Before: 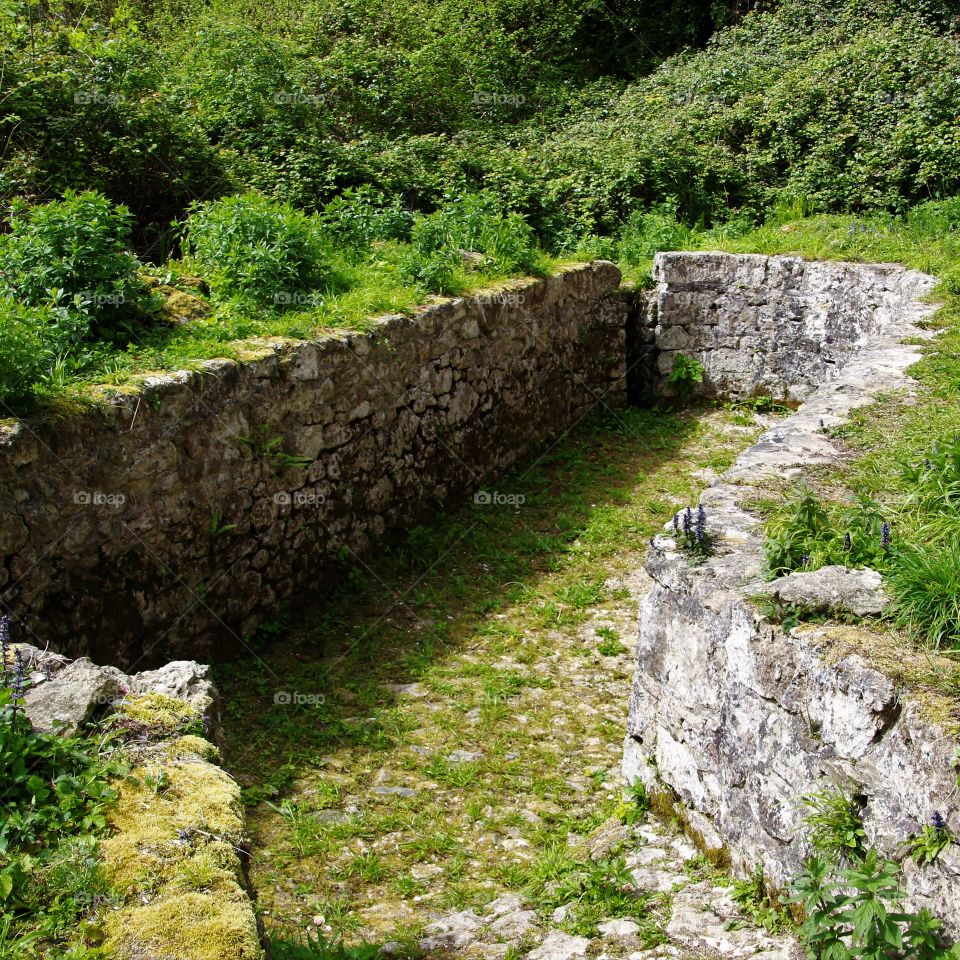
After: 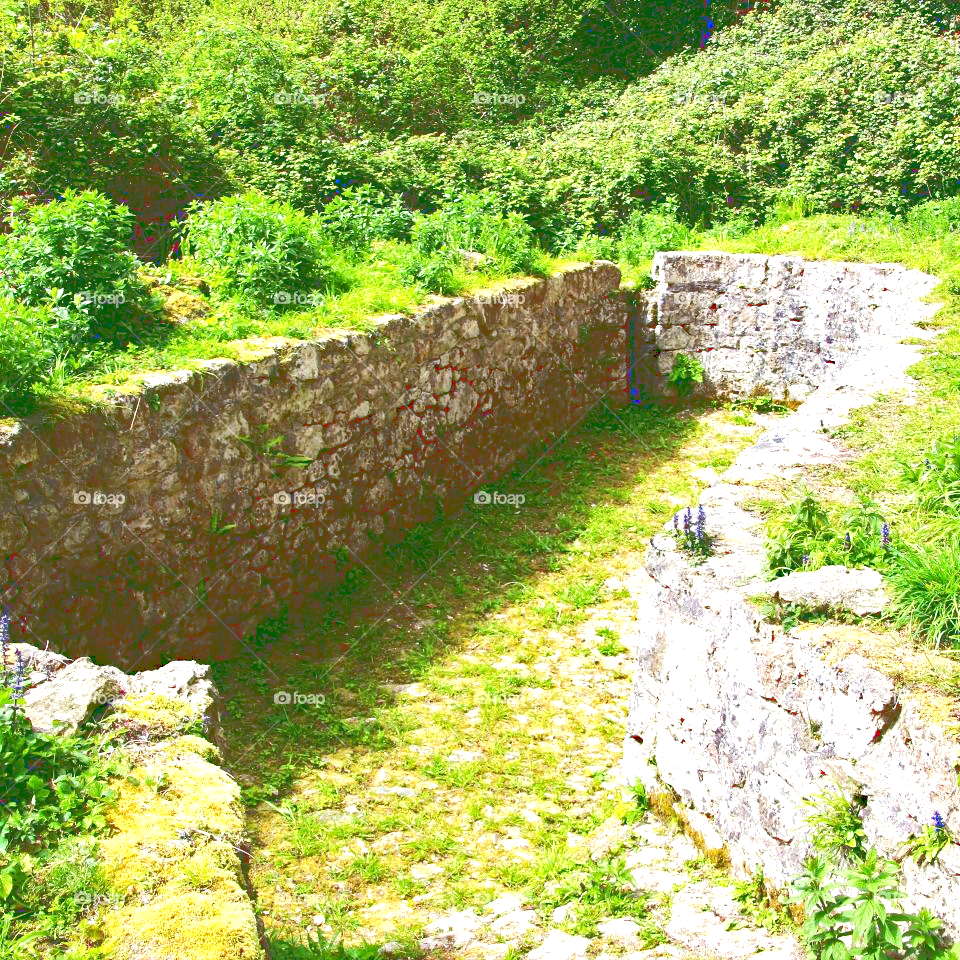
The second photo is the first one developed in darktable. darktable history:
tone curve: curves: ch0 [(0, 0) (0.003, 0.301) (0.011, 0.302) (0.025, 0.307) (0.044, 0.313) (0.069, 0.316) (0.1, 0.322) (0.136, 0.325) (0.177, 0.341) (0.224, 0.358) (0.277, 0.386) (0.335, 0.429) (0.399, 0.486) (0.468, 0.556) (0.543, 0.644) (0.623, 0.728) (0.709, 0.796) (0.801, 0.854) (0.898, 0.908) (1, 1)], color space Lab, linked channels, preserve colors none
exposure: black level correction 0, exposure 1.392 EV, compensate highlight preservation false
haze removal: compatibility mode true, adaptive false
